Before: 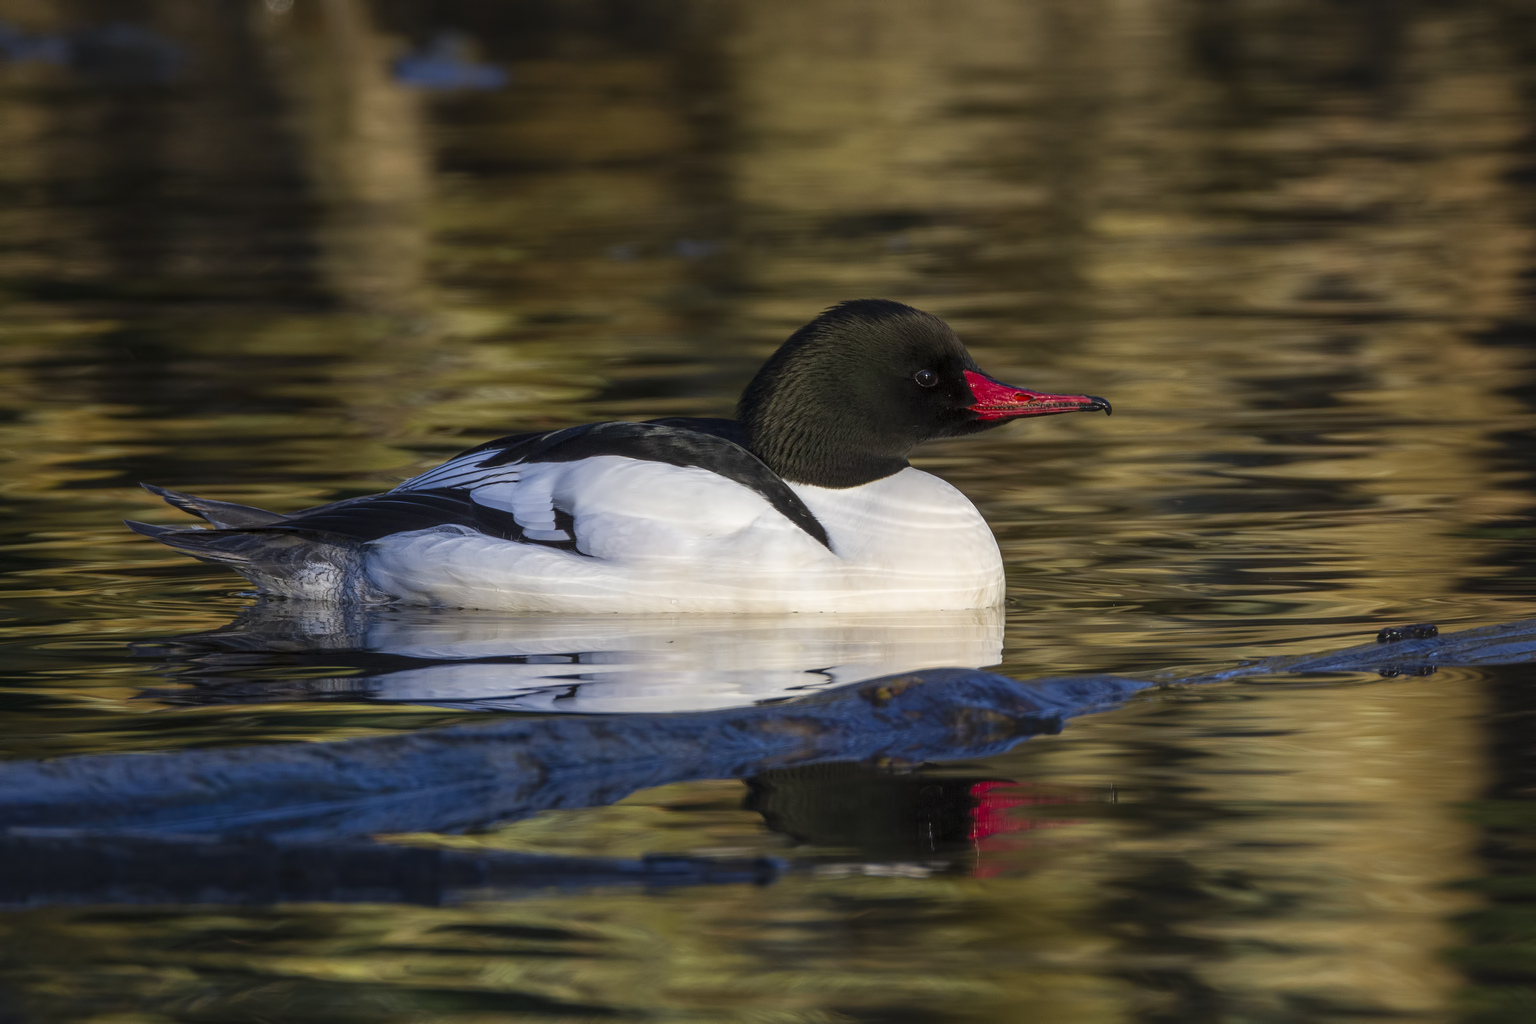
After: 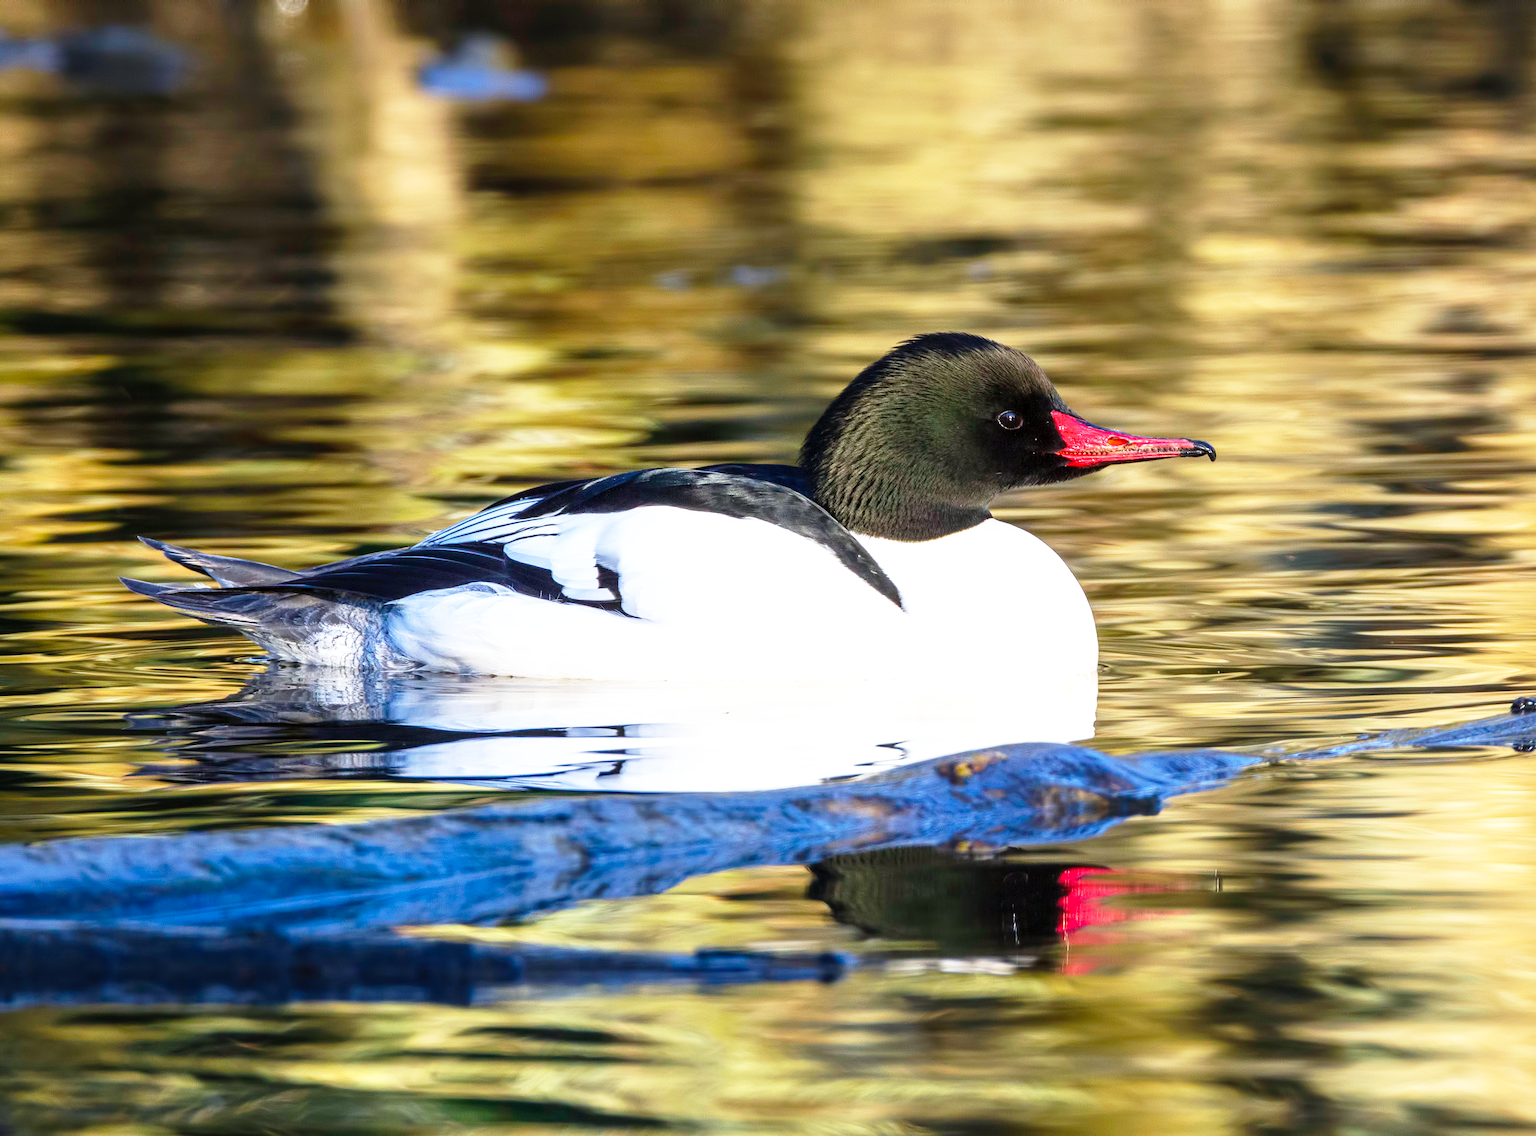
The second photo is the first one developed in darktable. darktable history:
white balance: red 0.974, blue 1.044
crop and rotate: left 1.088%, right 8.807%
base curve: curves: ch0 [(0, 0) (0.012, 0.01) (0.073, 0.168) (0.31, 0.711) (0.645, 0.957) (1, 1)], preserve colors none
exposure: exposure 1.089 EV, compensate highlight preservation false
